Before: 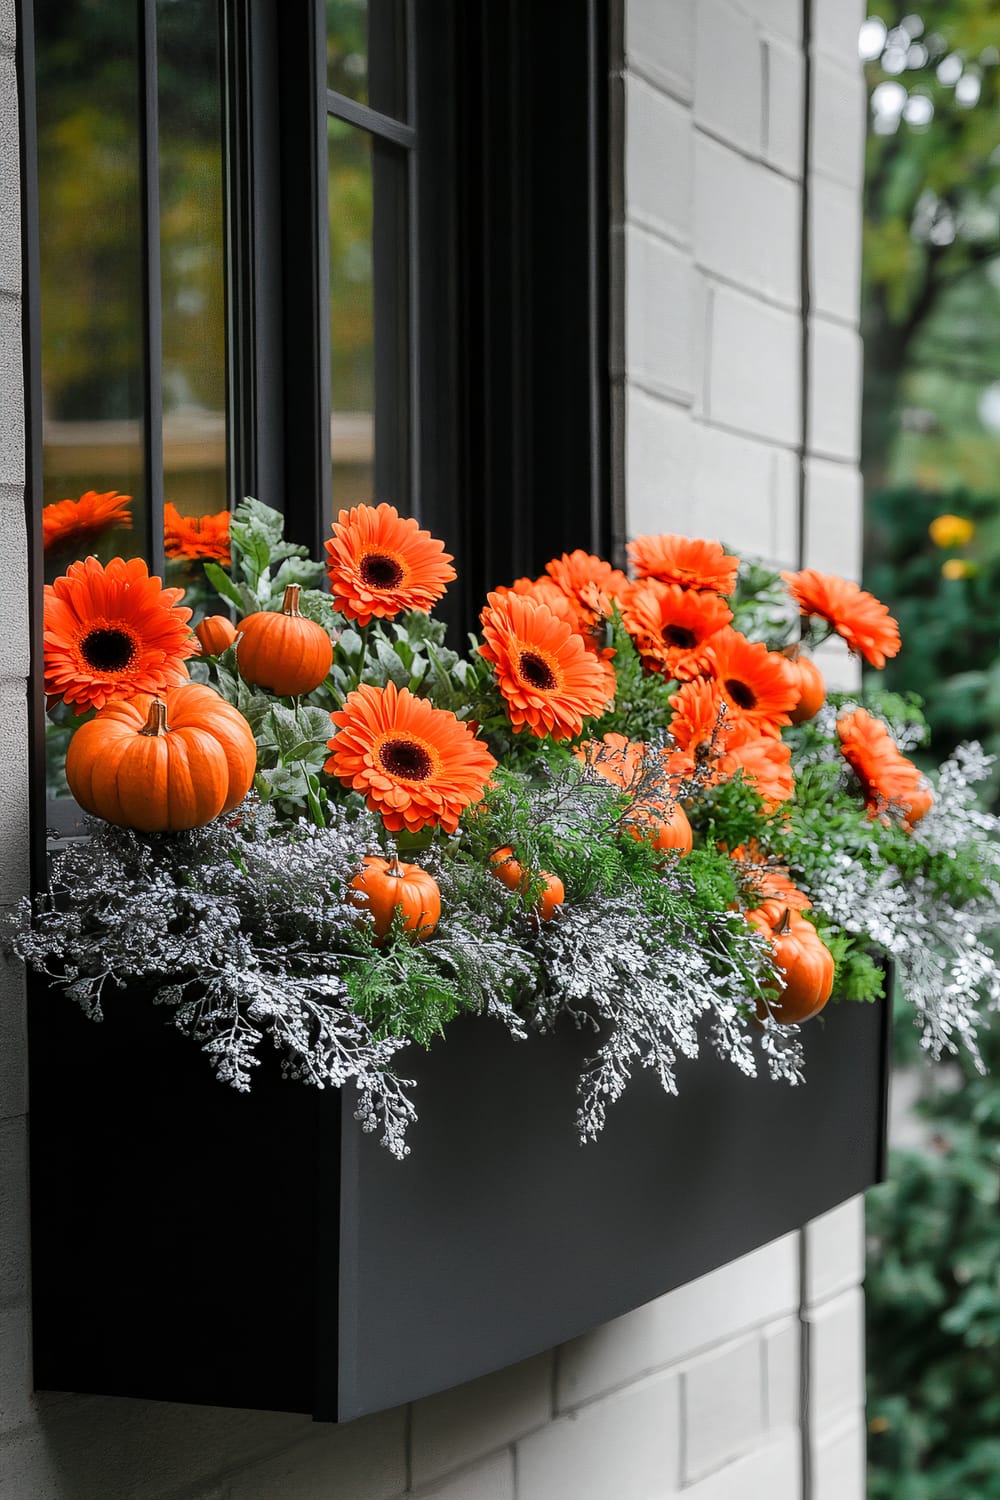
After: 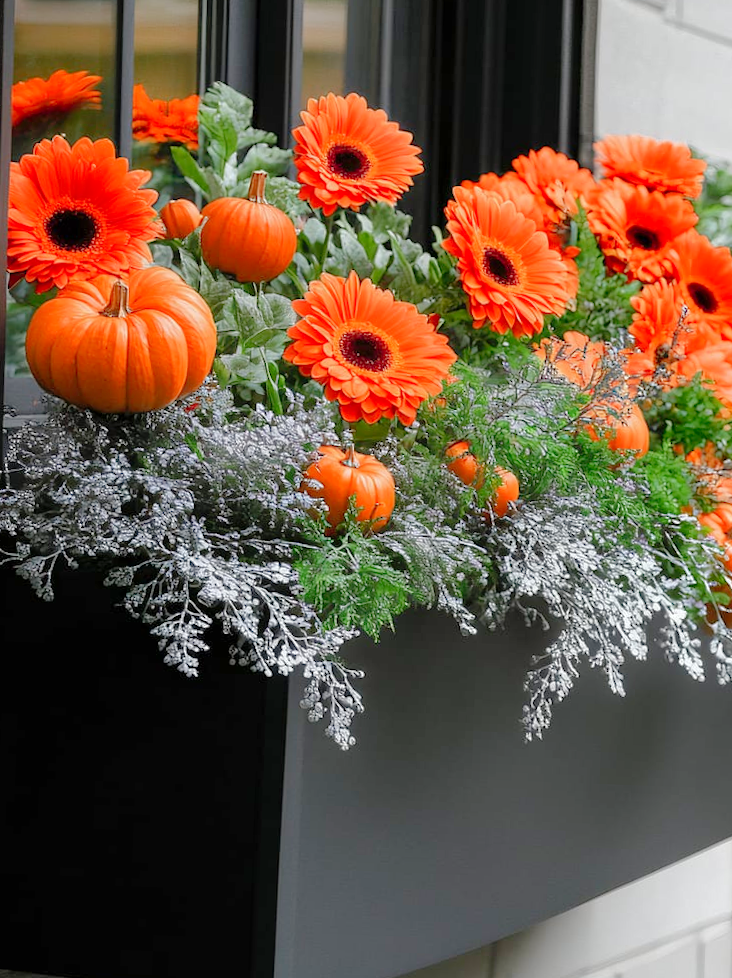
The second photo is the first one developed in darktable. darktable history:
rotate and perspective: rotation 2.17°, automatic cropping off
crop: left 6.488%, top 27.668%, right 24.183%, bottom 8.656%
tone curve: curves: ch0 [(0, 0) (0.004, 0.008) (0.077, 0.156) (0.169, 0.29) (0.774, 0.774) (1, 1)], color space Lab, linked channels, preserve colors none
